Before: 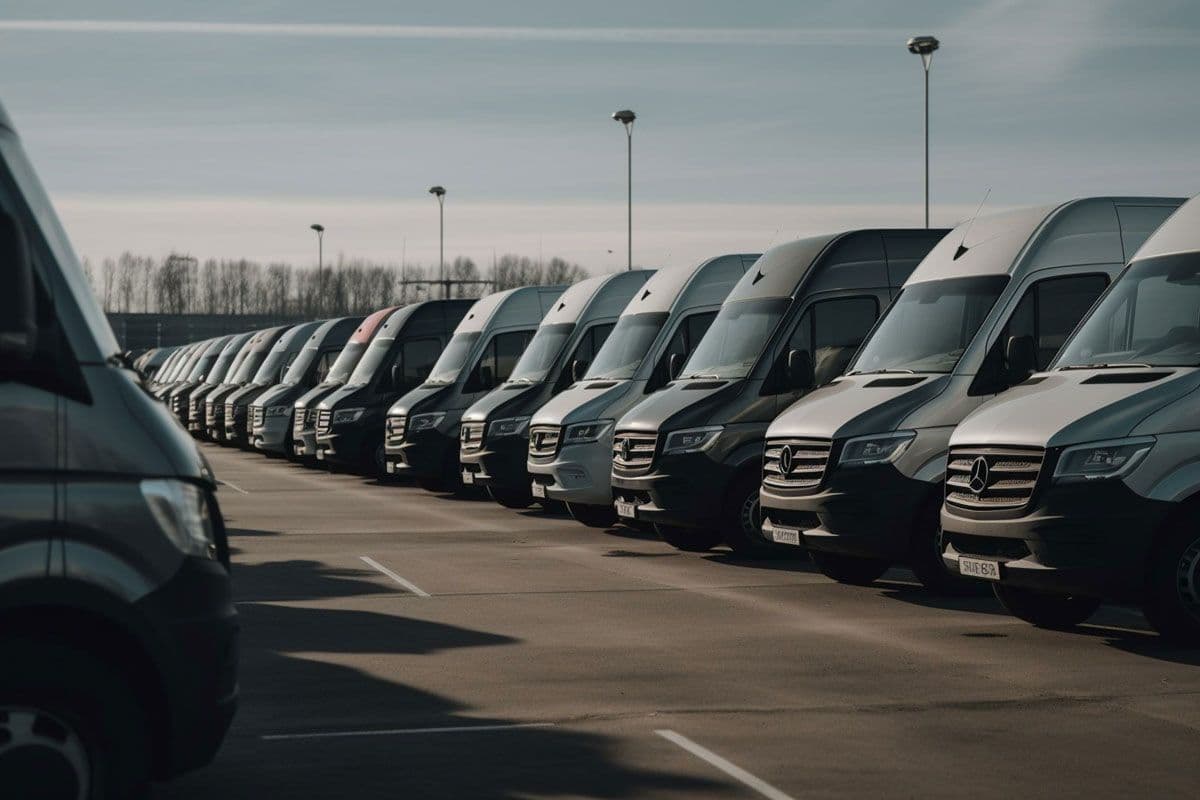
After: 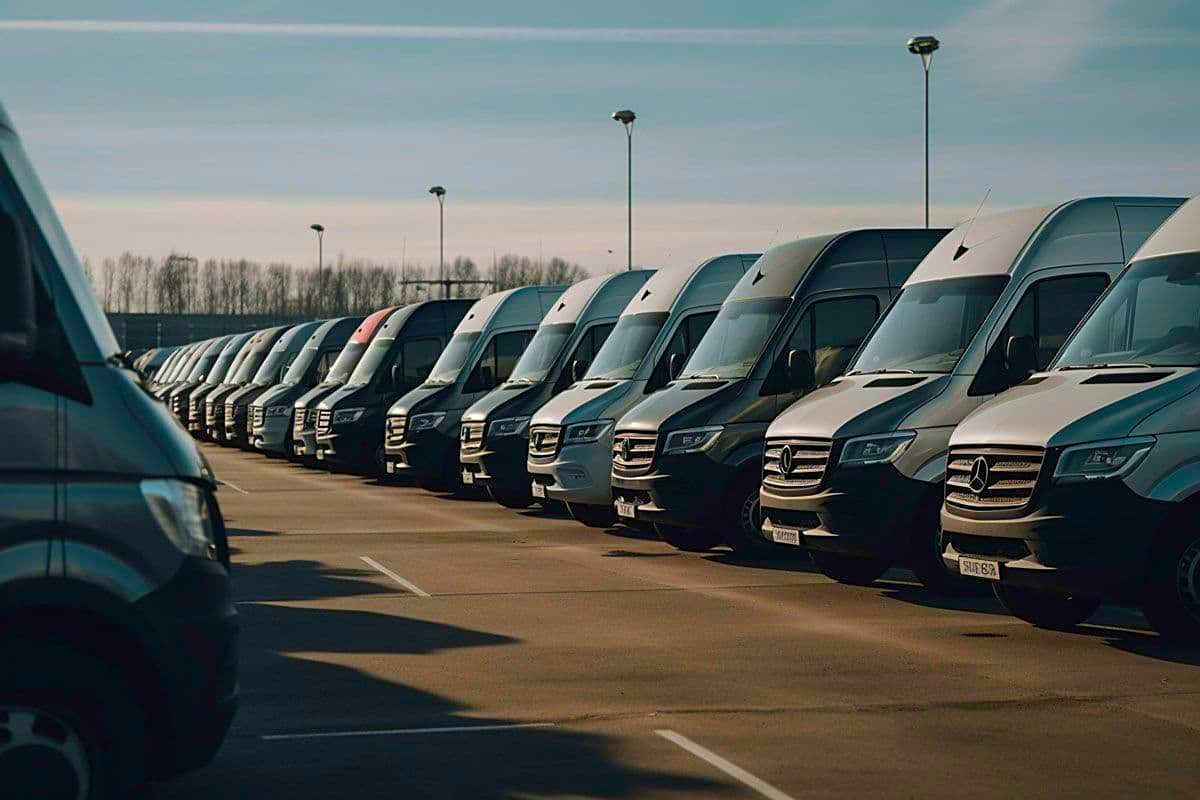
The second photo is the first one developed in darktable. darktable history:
sharpen: on, module defaults
color correction: saturation 2.15
